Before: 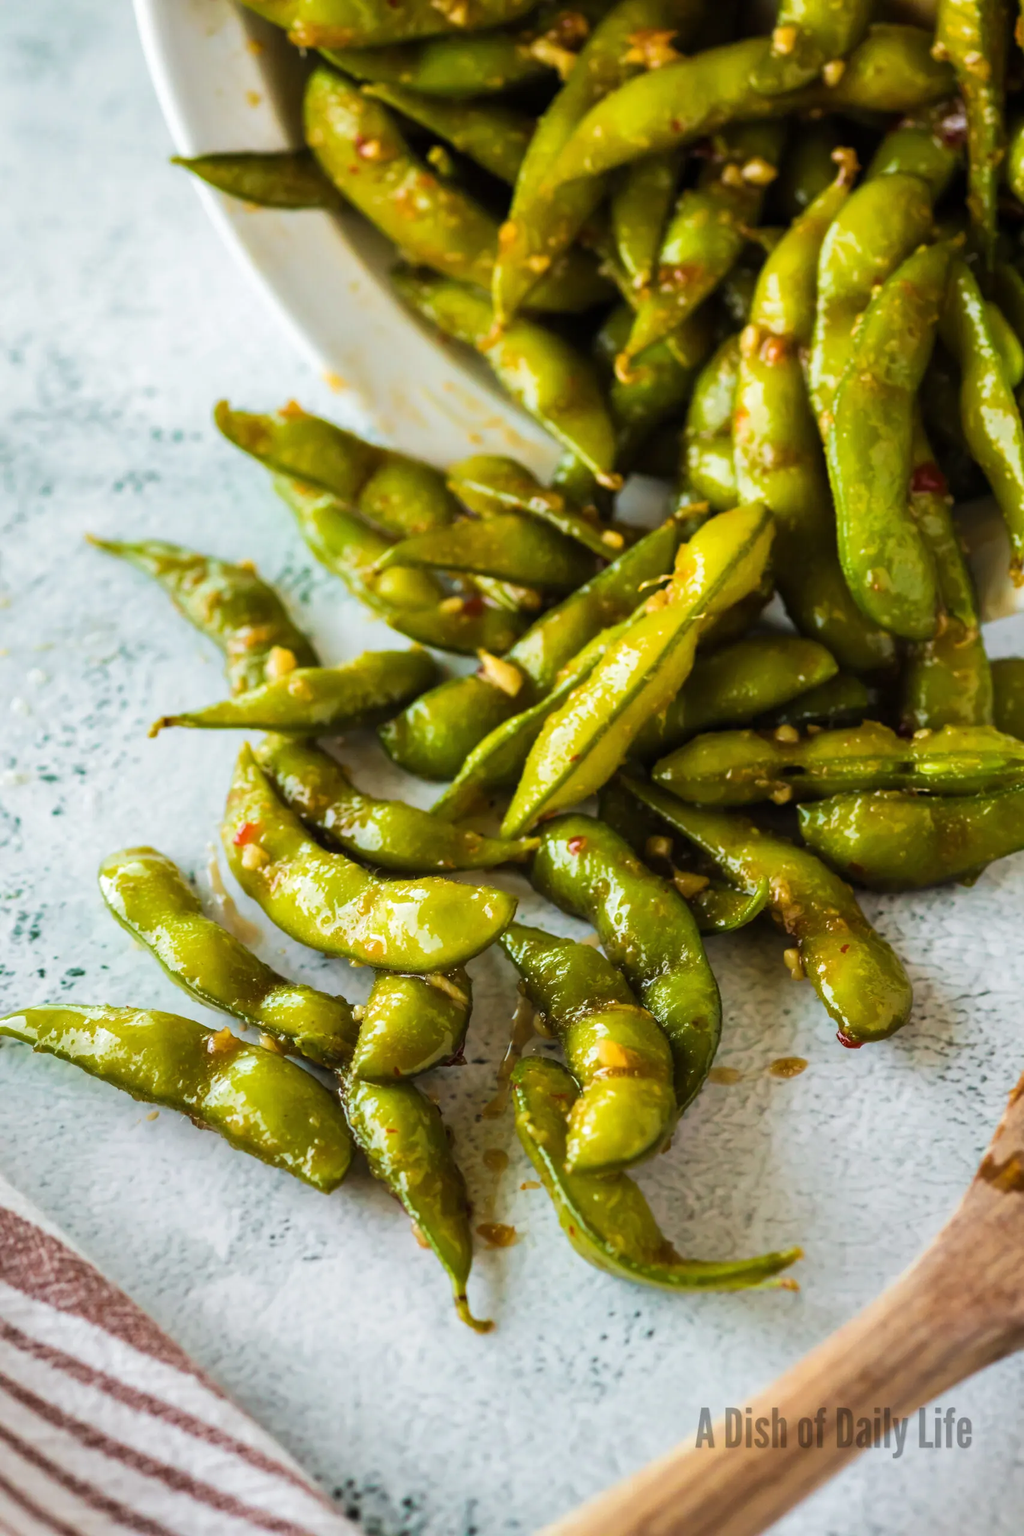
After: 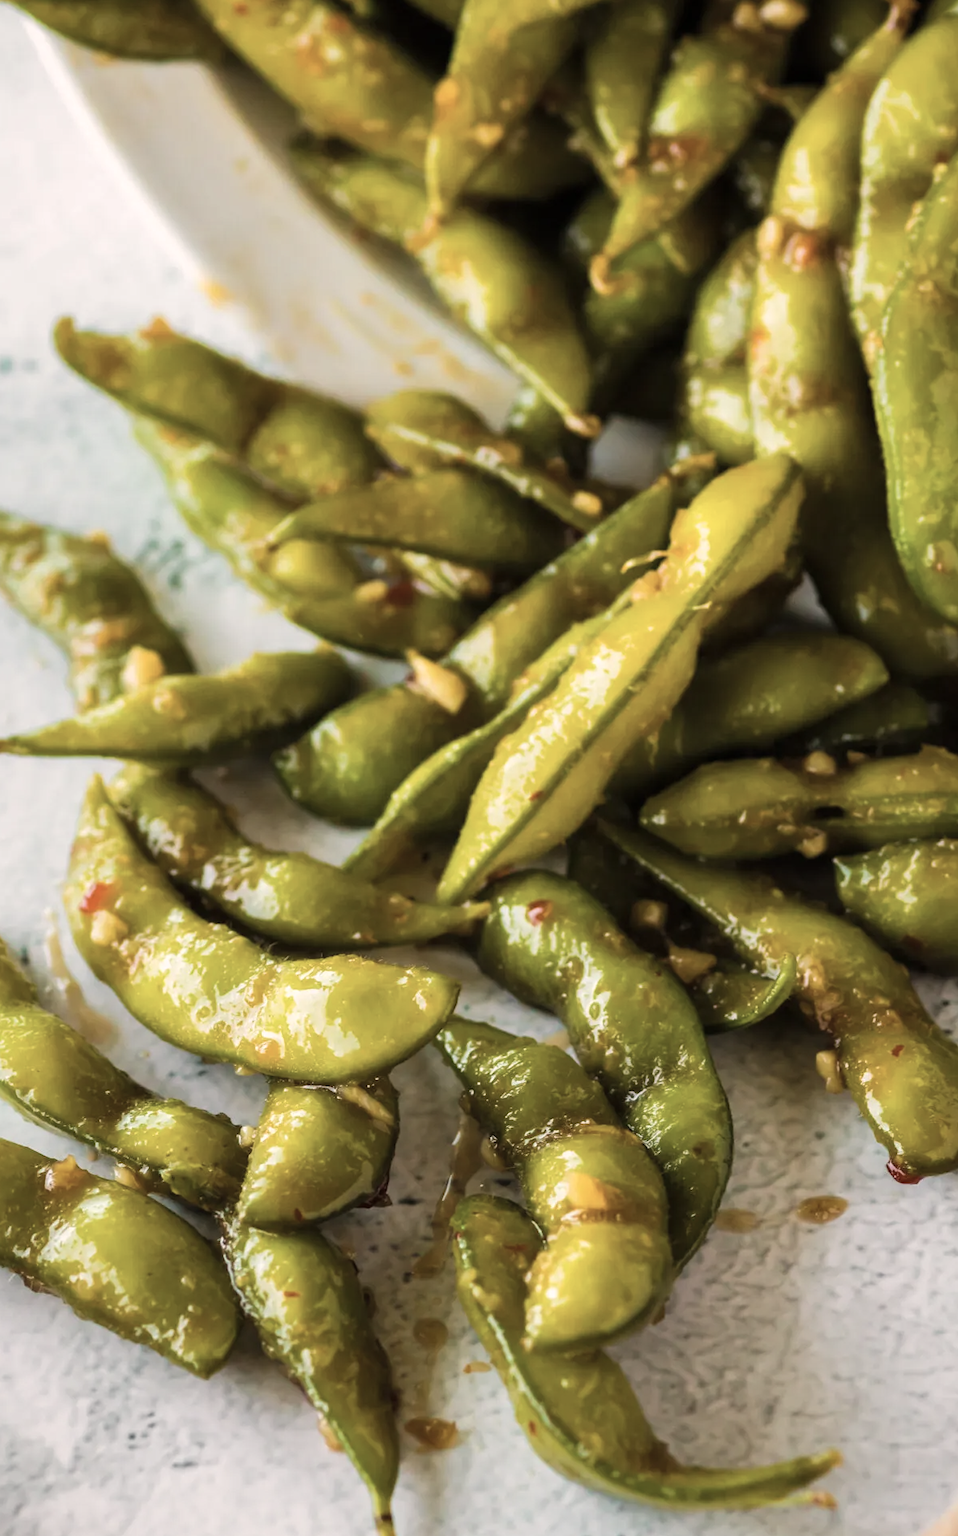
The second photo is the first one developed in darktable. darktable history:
crop and rotate: left 17.046%, top 10.659%, right 12.989%, bottom 14.553%
color correction: highlights a* 5.59, highlights b* 5.24, saturation 0.68
